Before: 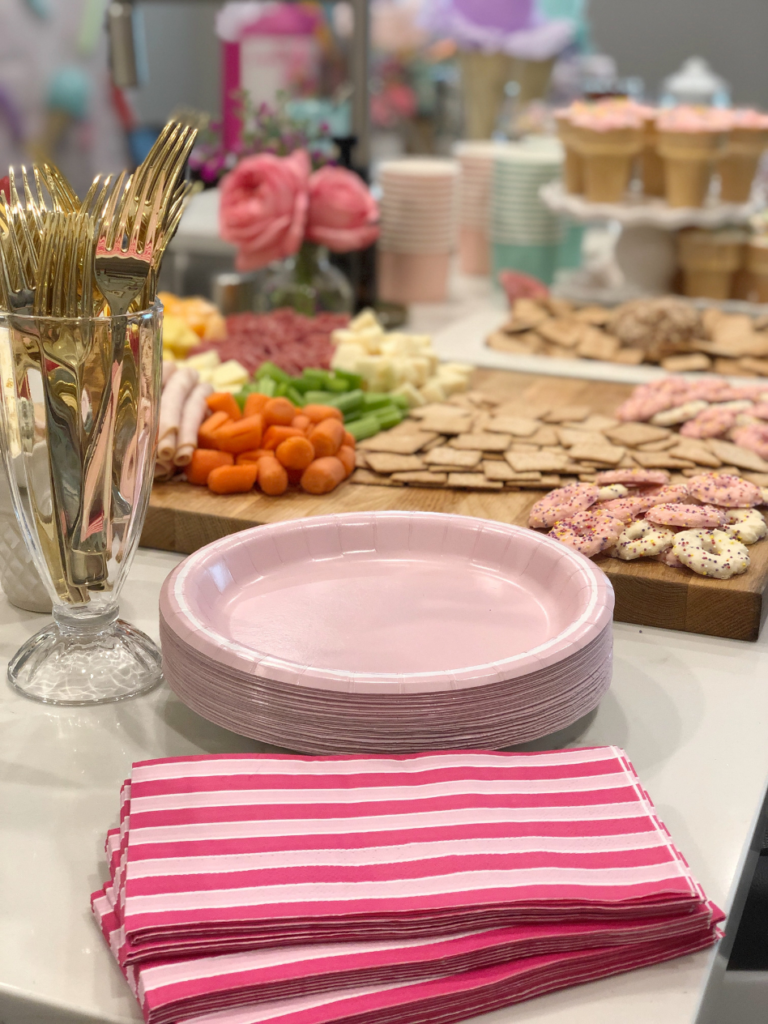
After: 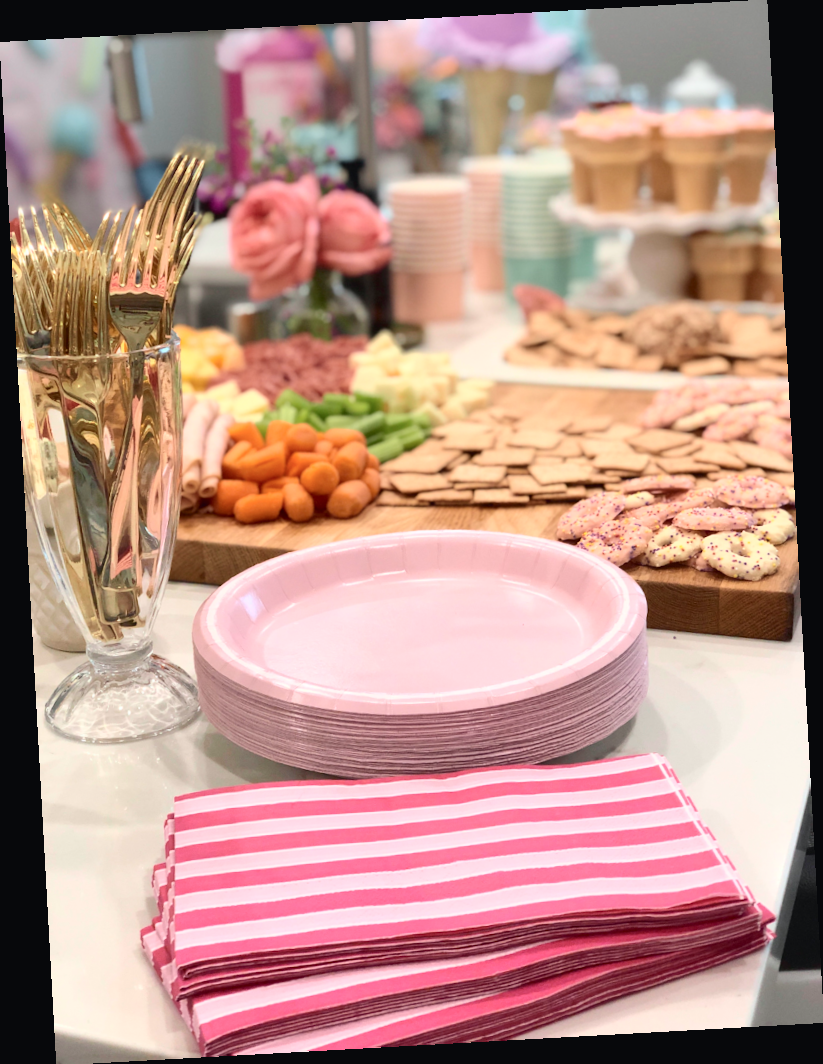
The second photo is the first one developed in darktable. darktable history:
rotate and perspective: rotation -3.18°, automatic cropping off
tone curve: curves: ch0 [(0, 0.023) (0.087, 0.065) (0.184, 0.168) (0.45, 0.54) (0.57, 0.683) (0.722, 0.825) (0.877, 0.948) (1, 1)]; ch1 [(0, 0) (0.388, 0.369) (0.44, 0.44) (0.489, 0.481) (0.534, 0.561) (0.657, 0.659) (1, 1)]; ch2 [(0, 0) (0.353, 0.317) (0.408, 0.427) (0.472, 0.46) (0.5, 0.496) (0.537, 0.534) (0.576, 0.592) (0.625, 0.631) (1, 1)], color space Lab, independent channels, preserve colors none
